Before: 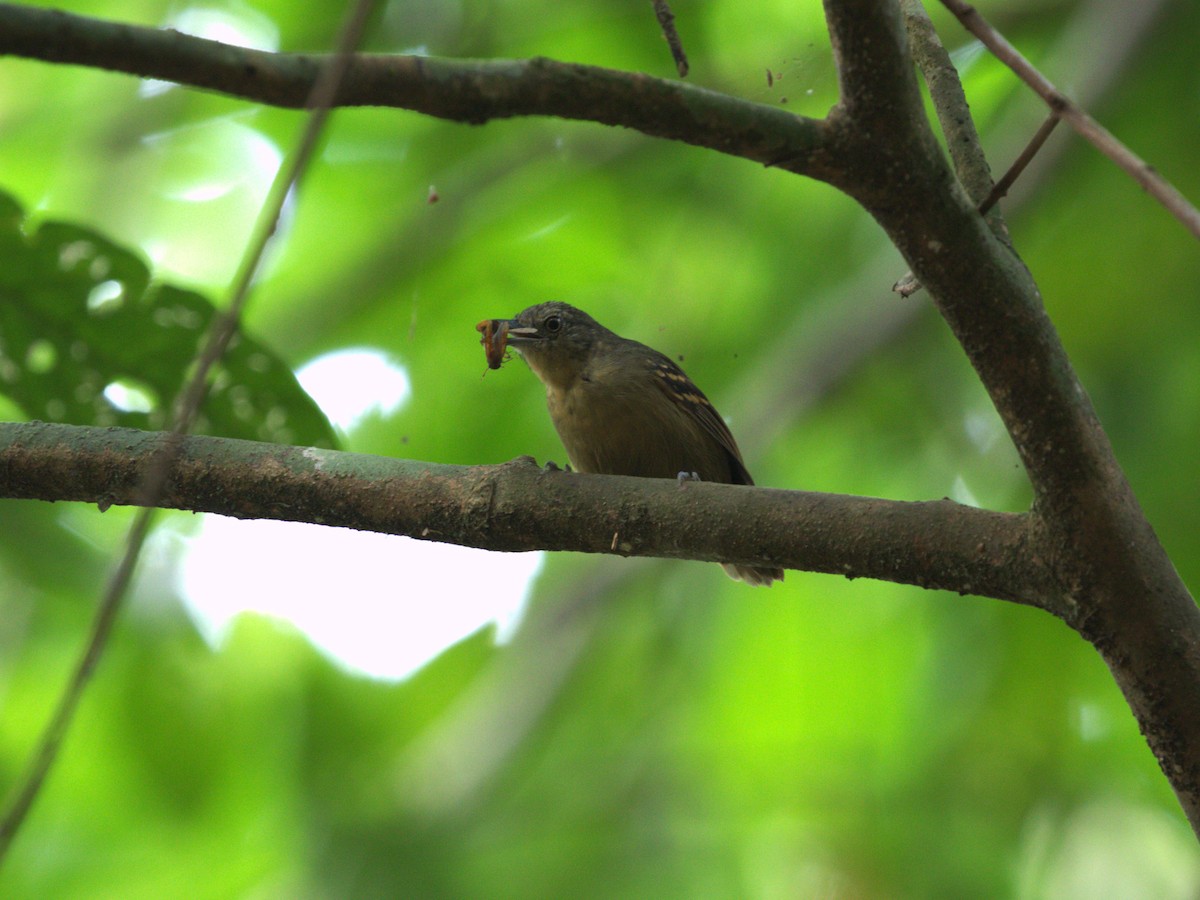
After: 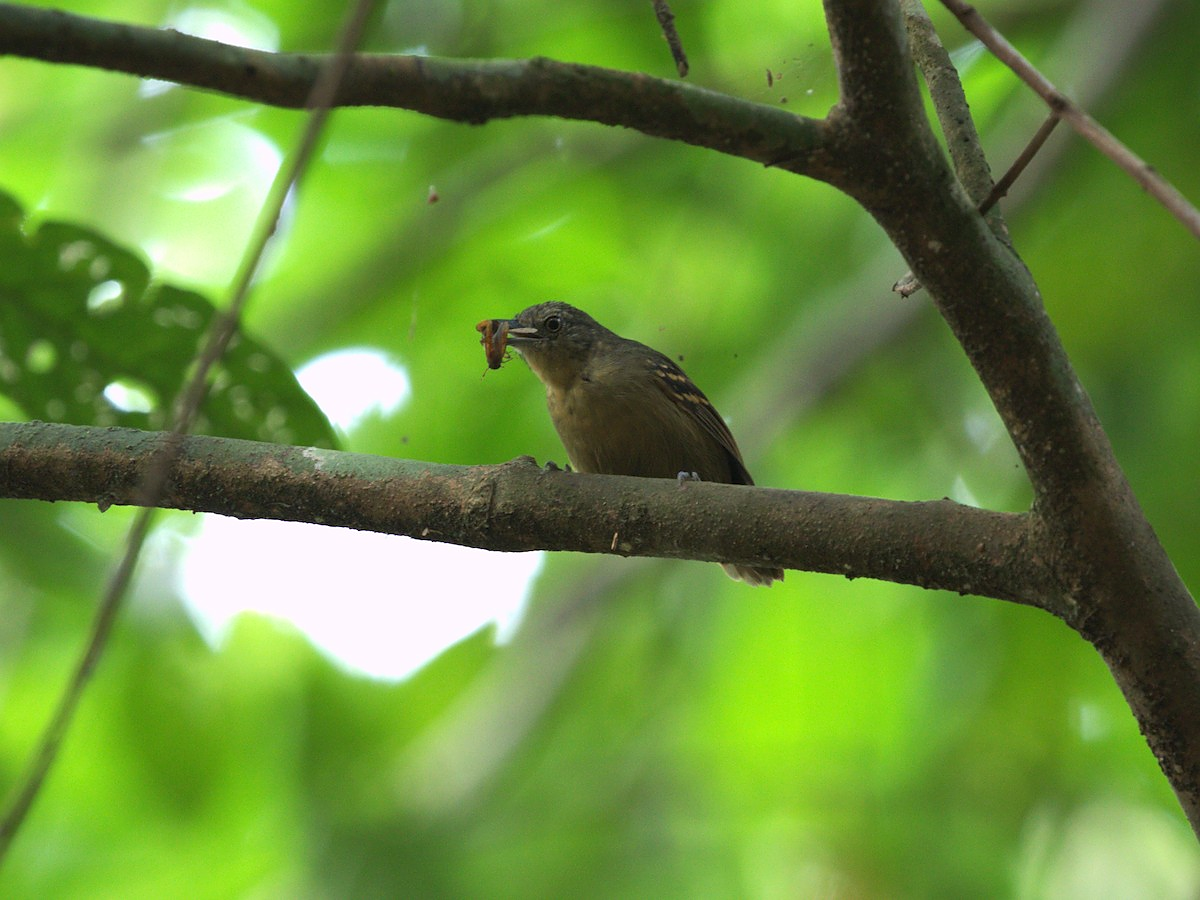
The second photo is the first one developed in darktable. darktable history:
base curve: curves: ch0 [(0, 0) (0.472, 0.508) (1, 1)]
sharpen: radius 0.969, amount 0.604
